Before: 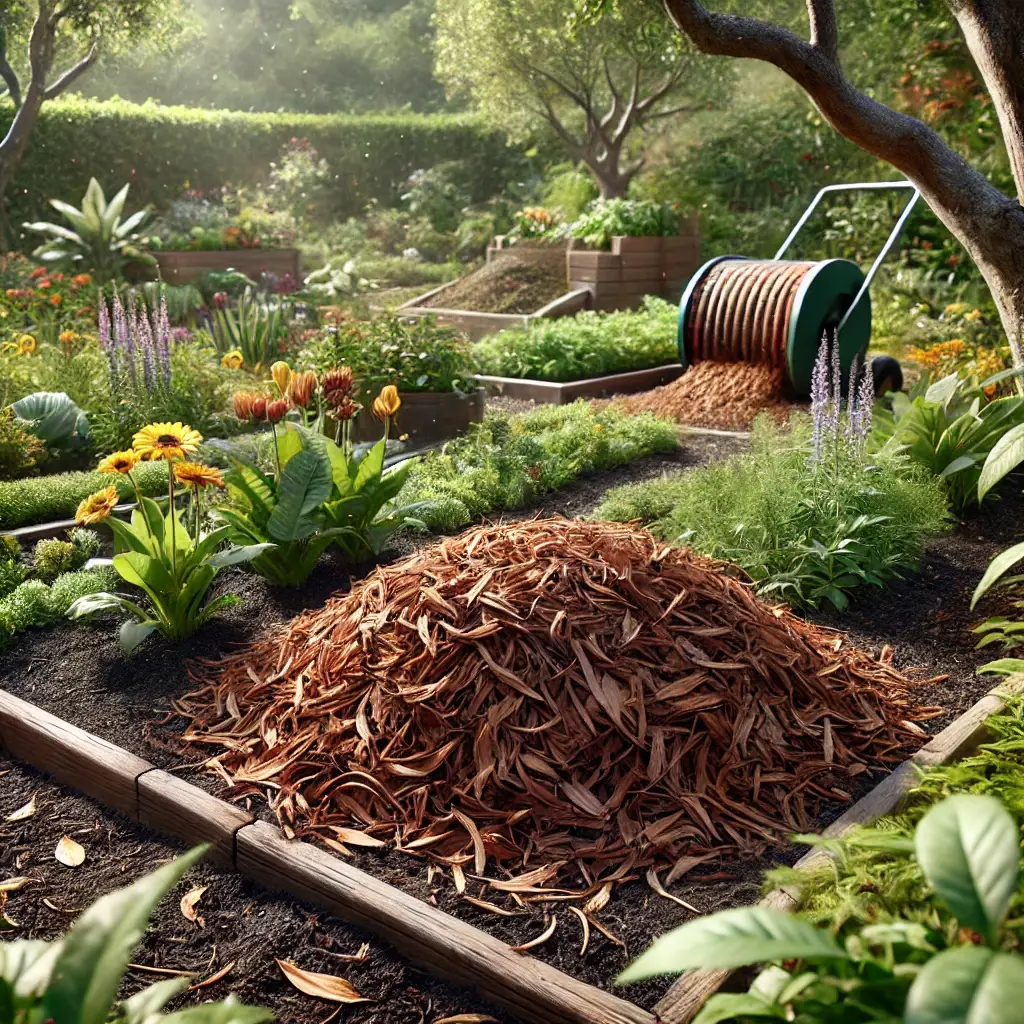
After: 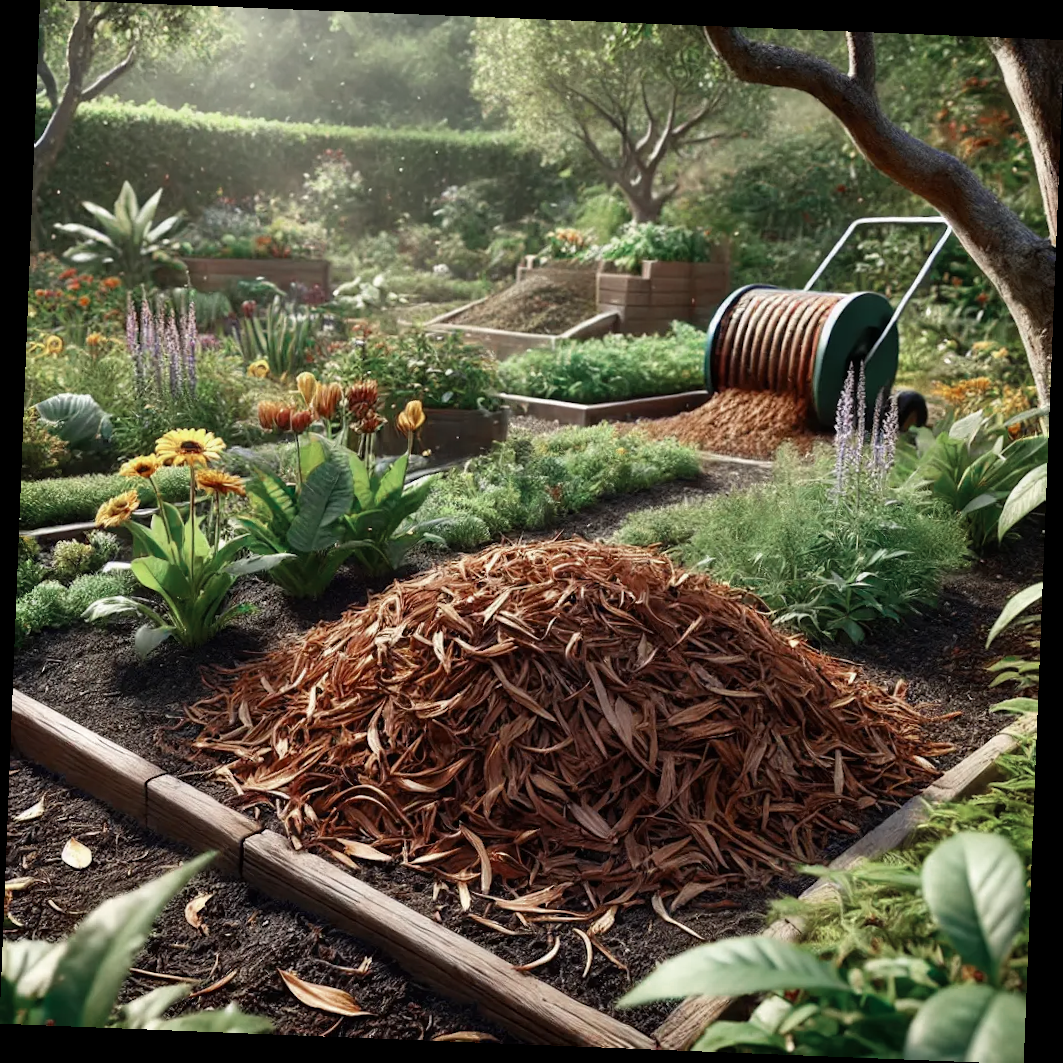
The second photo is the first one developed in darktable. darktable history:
rotate and perspective: rotation 2.27°, automatic cropping off
color zones: curves: ch0 [(0, 0.5) (0.125, 0.4) (0.25, 0.5) (0.375, 0.4) (0.5, 0.4) (0.625, 0.35) (0.75, 0.35) (0.875, 0.5)]; ch1 [(0, 0.35) (0.125, 0.45) (0.25, 0.35) (0.375, 0.35) (0.5, 0.35) (0.625, 0.35) (0.75, 0.45) (0.875, 0.35)]; ch2 [(0, 0.6) (0.125, 0.5) (0.25, 0.5) (0.375, 0.6) (0.5, 0.6) (0.625, 0.5) (0.75, 0.5) (0.875, 0.5)]
